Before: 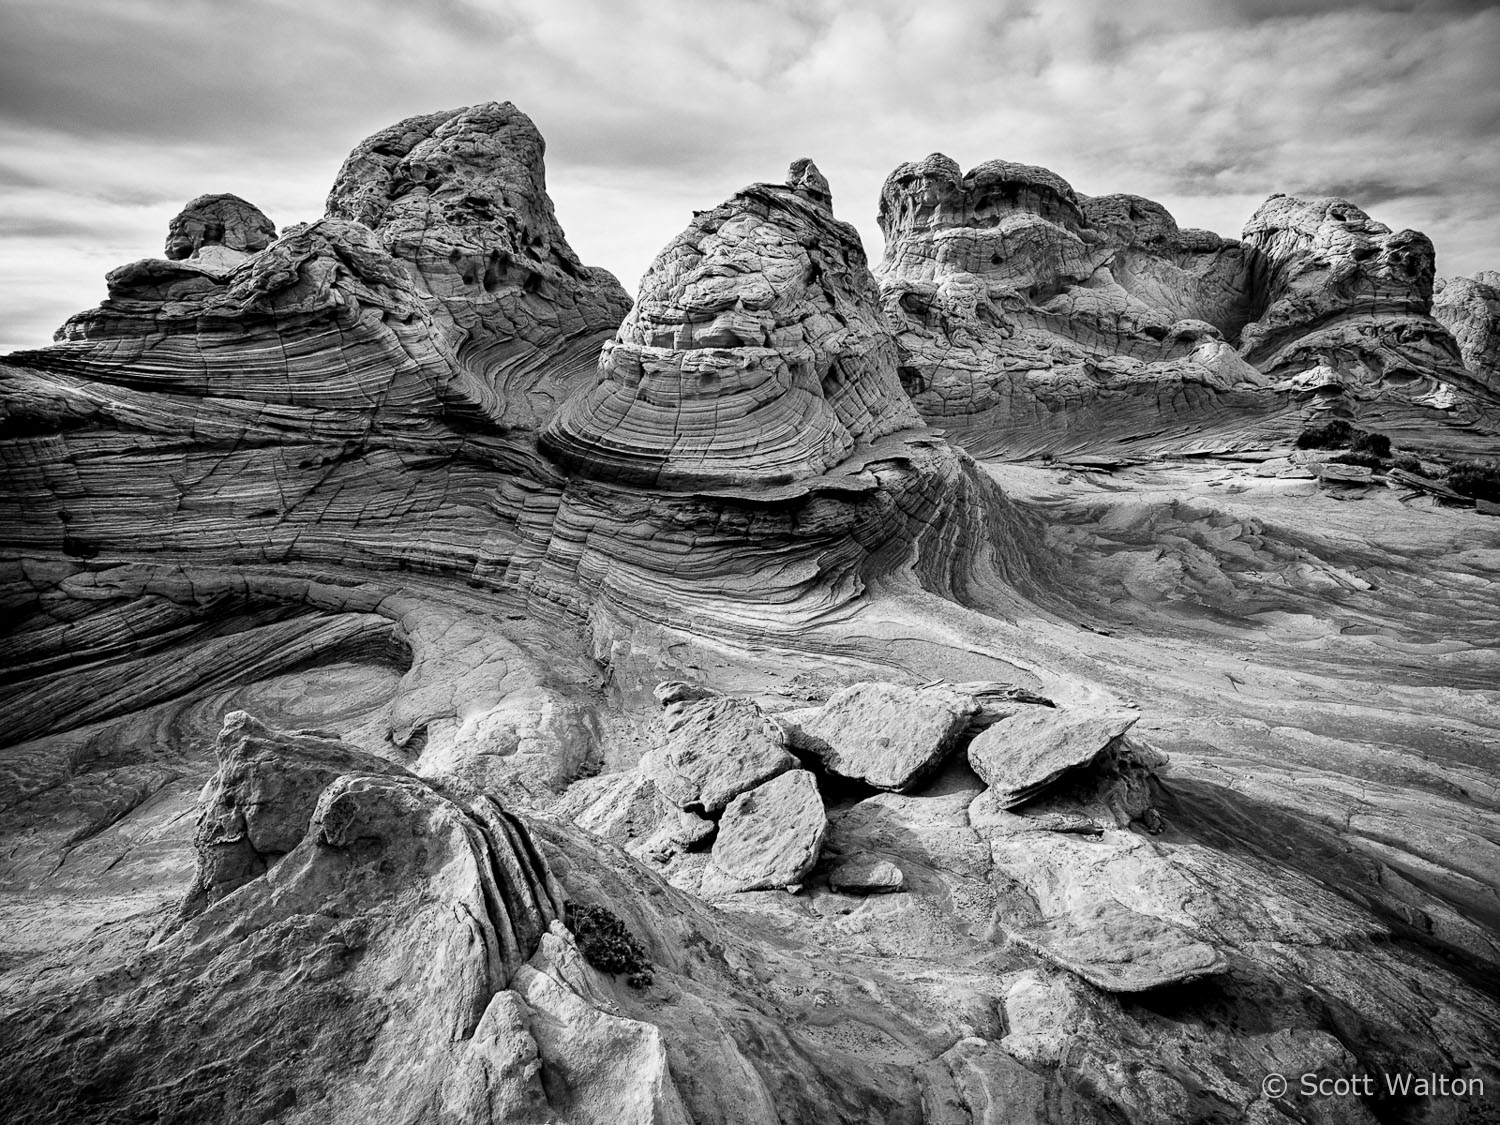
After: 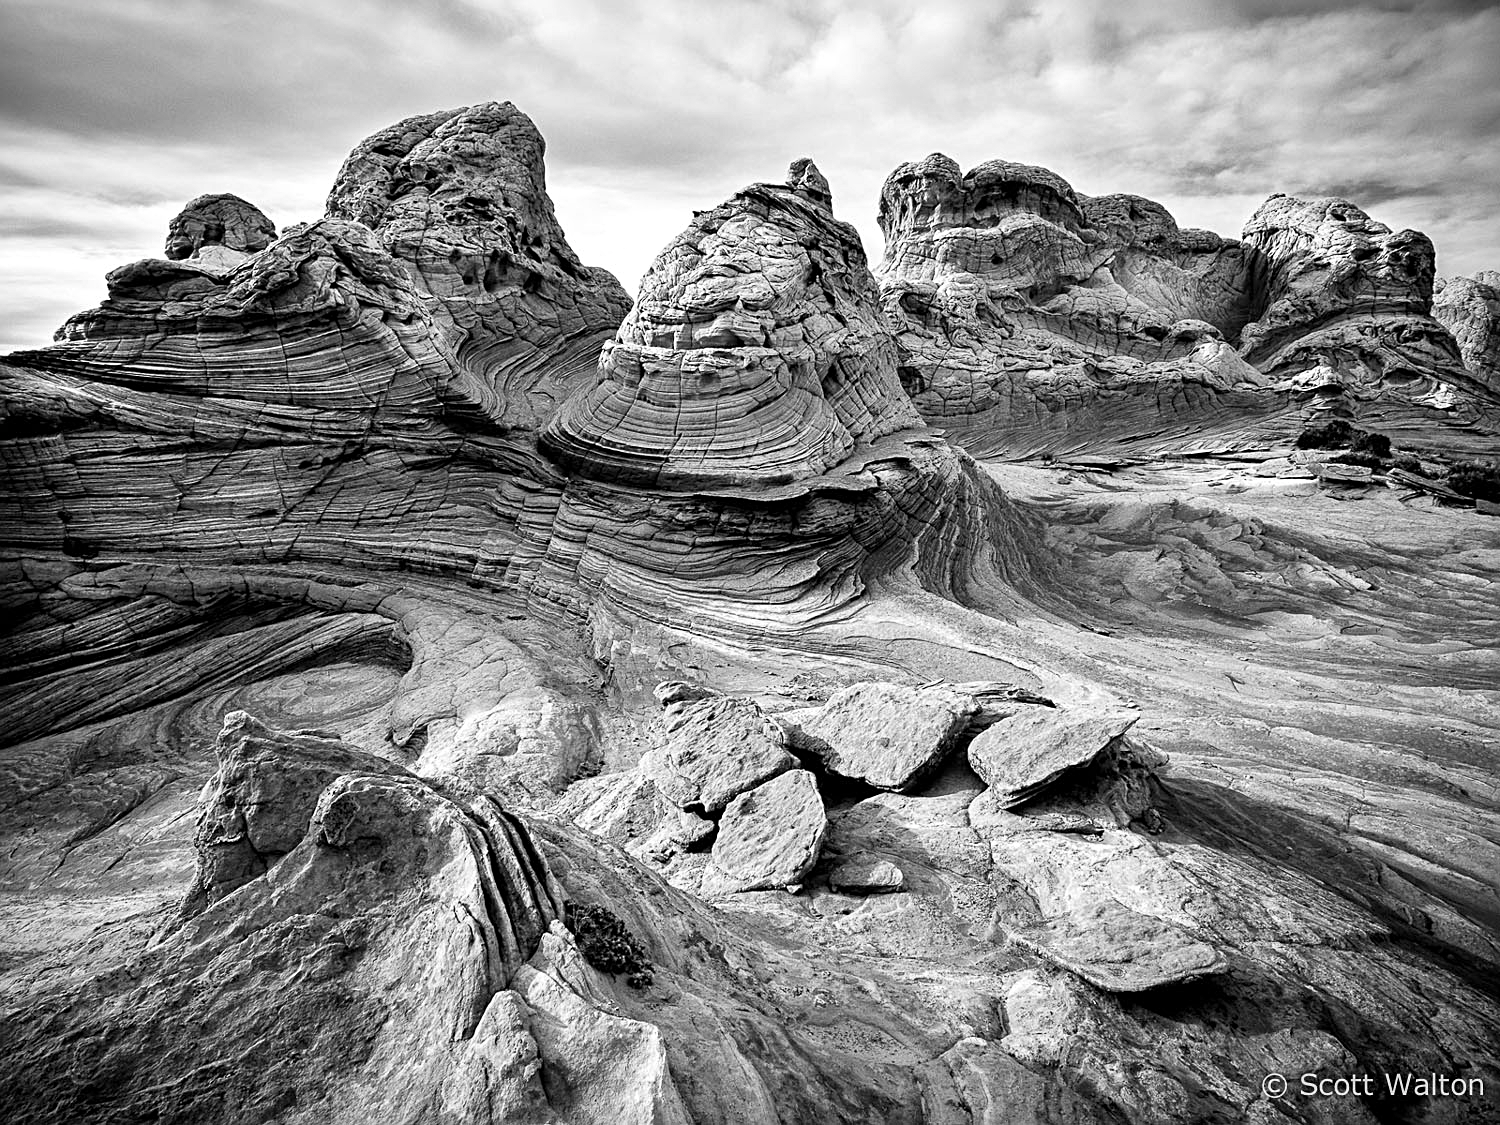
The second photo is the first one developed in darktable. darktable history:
sharpen: radius 2.167, amount 0.381, threshold 0
exposure: exposure 0.2 EV, compensate highlight preservation false
